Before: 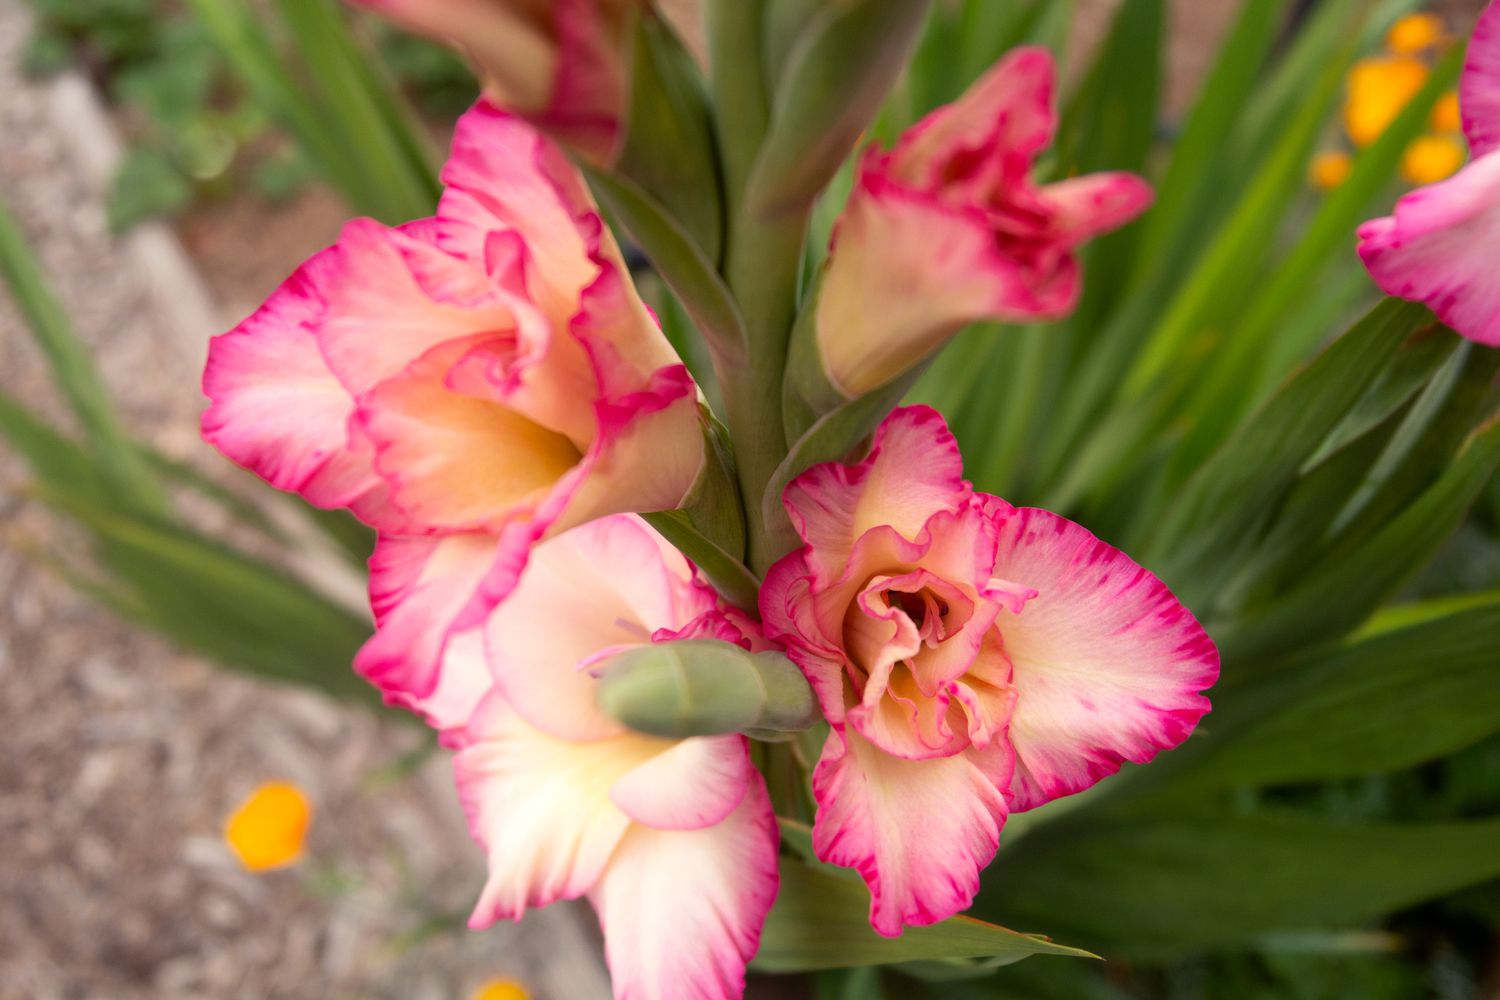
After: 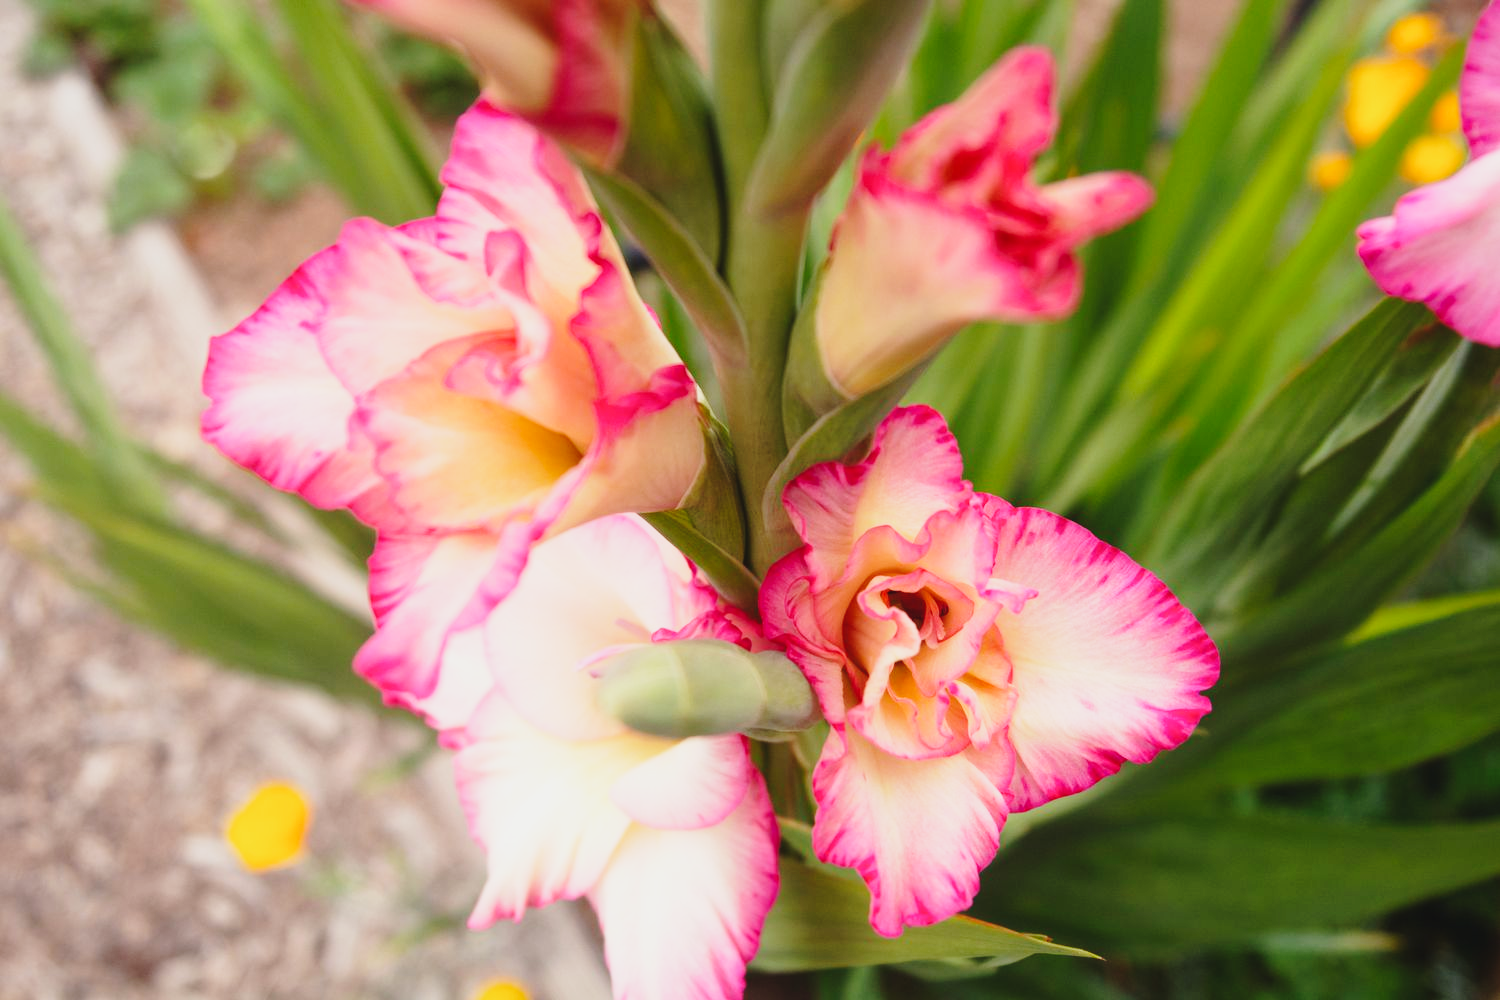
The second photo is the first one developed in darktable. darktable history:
contrast brightness saturation: contrast -0.097, saturation -0.09
base curve: curves: ch0 [(0, 0) (0.028, 0.03) (0.121, 0.232) (0.46, 0.748) (0.859, 0.968) (1, 1)], preserve colors none
